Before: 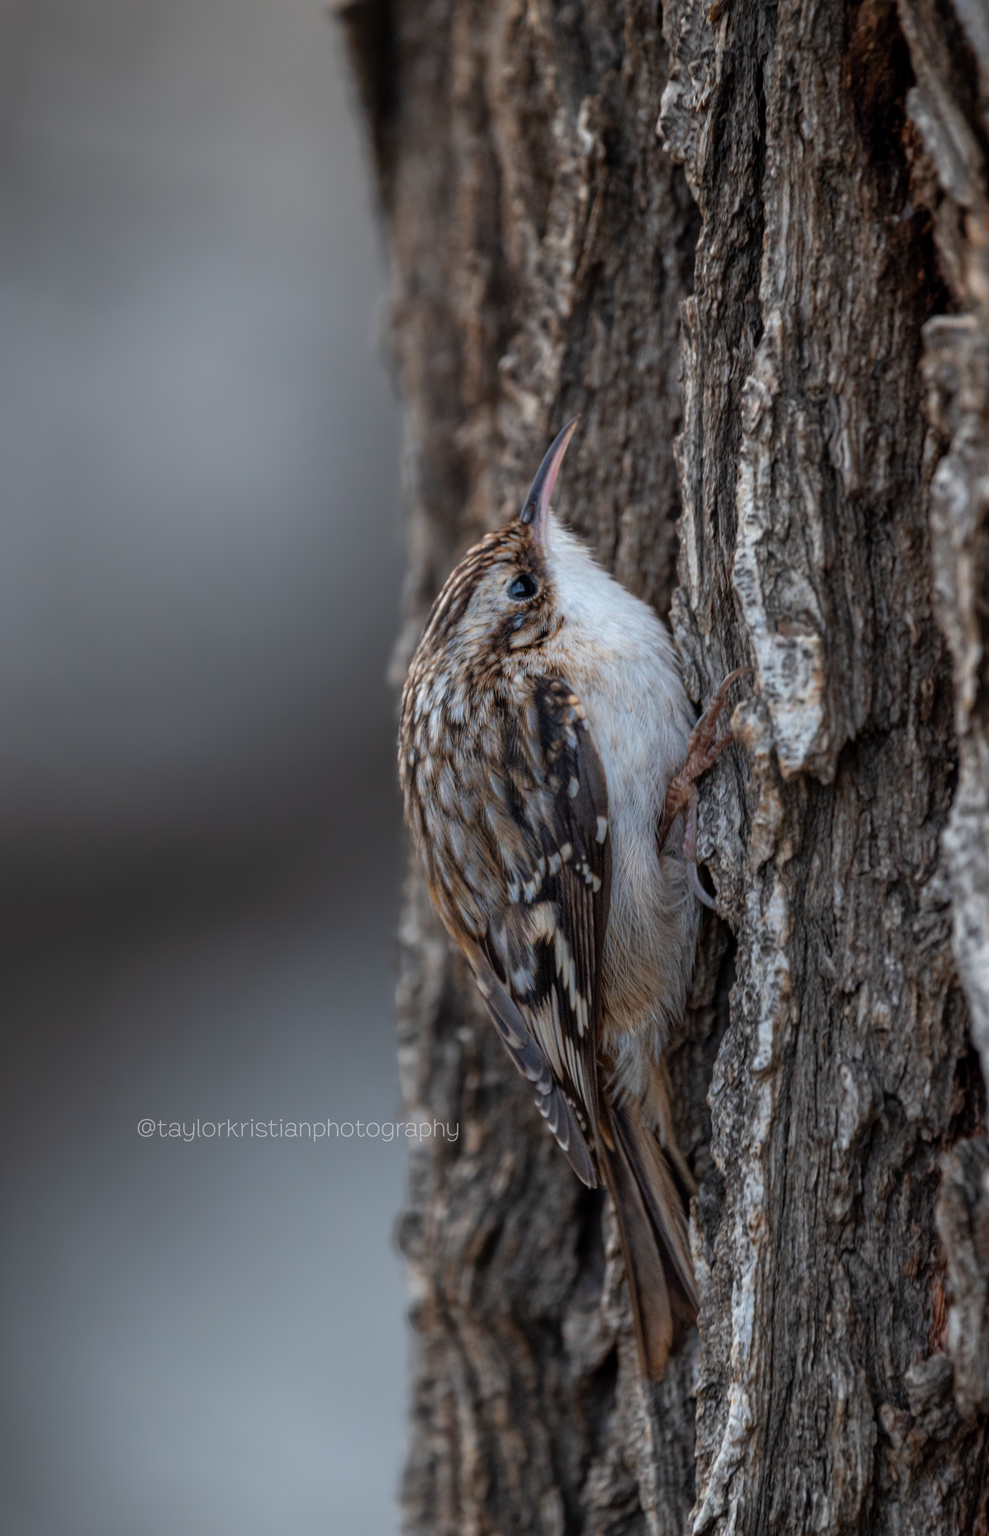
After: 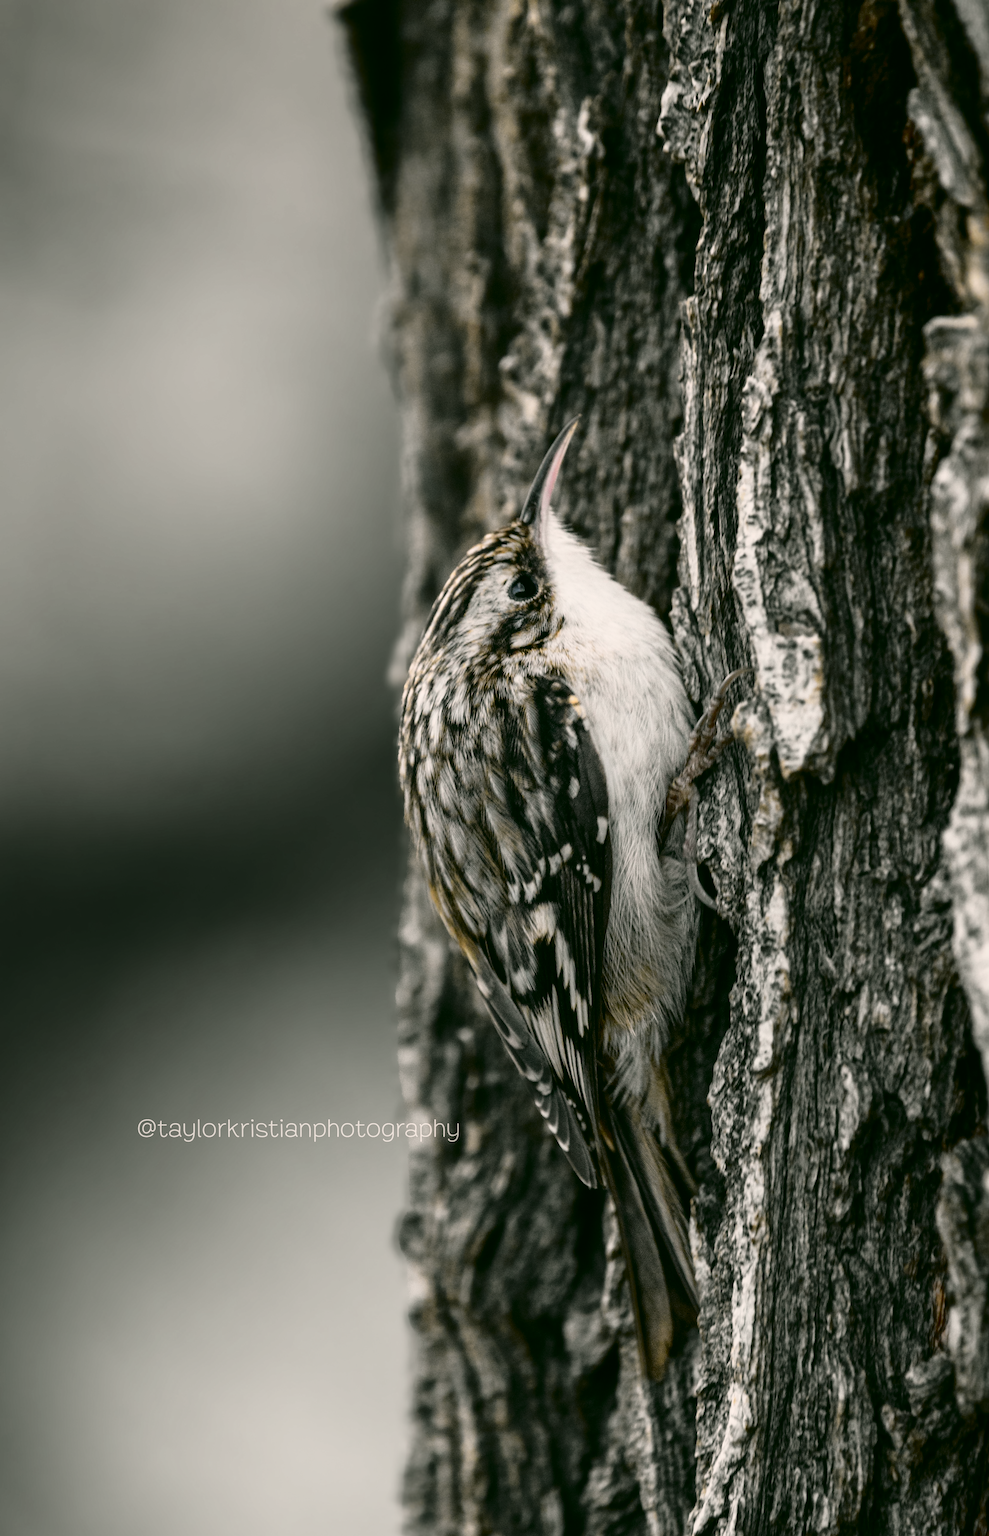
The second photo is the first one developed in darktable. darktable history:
color correction: highlights a* 4.63, highlights b* 4.97, shadows a* -8.01, shadows b* 4.69
contrast brightness saturation: contrast 0.25, saturation -0.322
tone curve: curves: ch0 [(0, 0.008) (0.107, 0.091) (0.278, 0.351) (0.457, 0.562) (0.628, 0.738) (0.839, 0.909) (0.998, 0.978)]; ch1 [(0, 0) (0.437, 0.408) (0.474, 0.479) (0.502, 0.5) (0.527, 0.519) (0.561, 0.575) (0.608, 0.665) (0.669, 0.748) (0.859, 0.899) (1, 1)]; ch2 [(0, 0) (0.33, 0.301) (0.421, 0.443) (0.473, 0.498) (0.502, 0.504) (0.522, 0.527) (0.549, 0.583) (0.644, 0.703) (1, 1)], color space Lab, independent channels, preserve colors none
